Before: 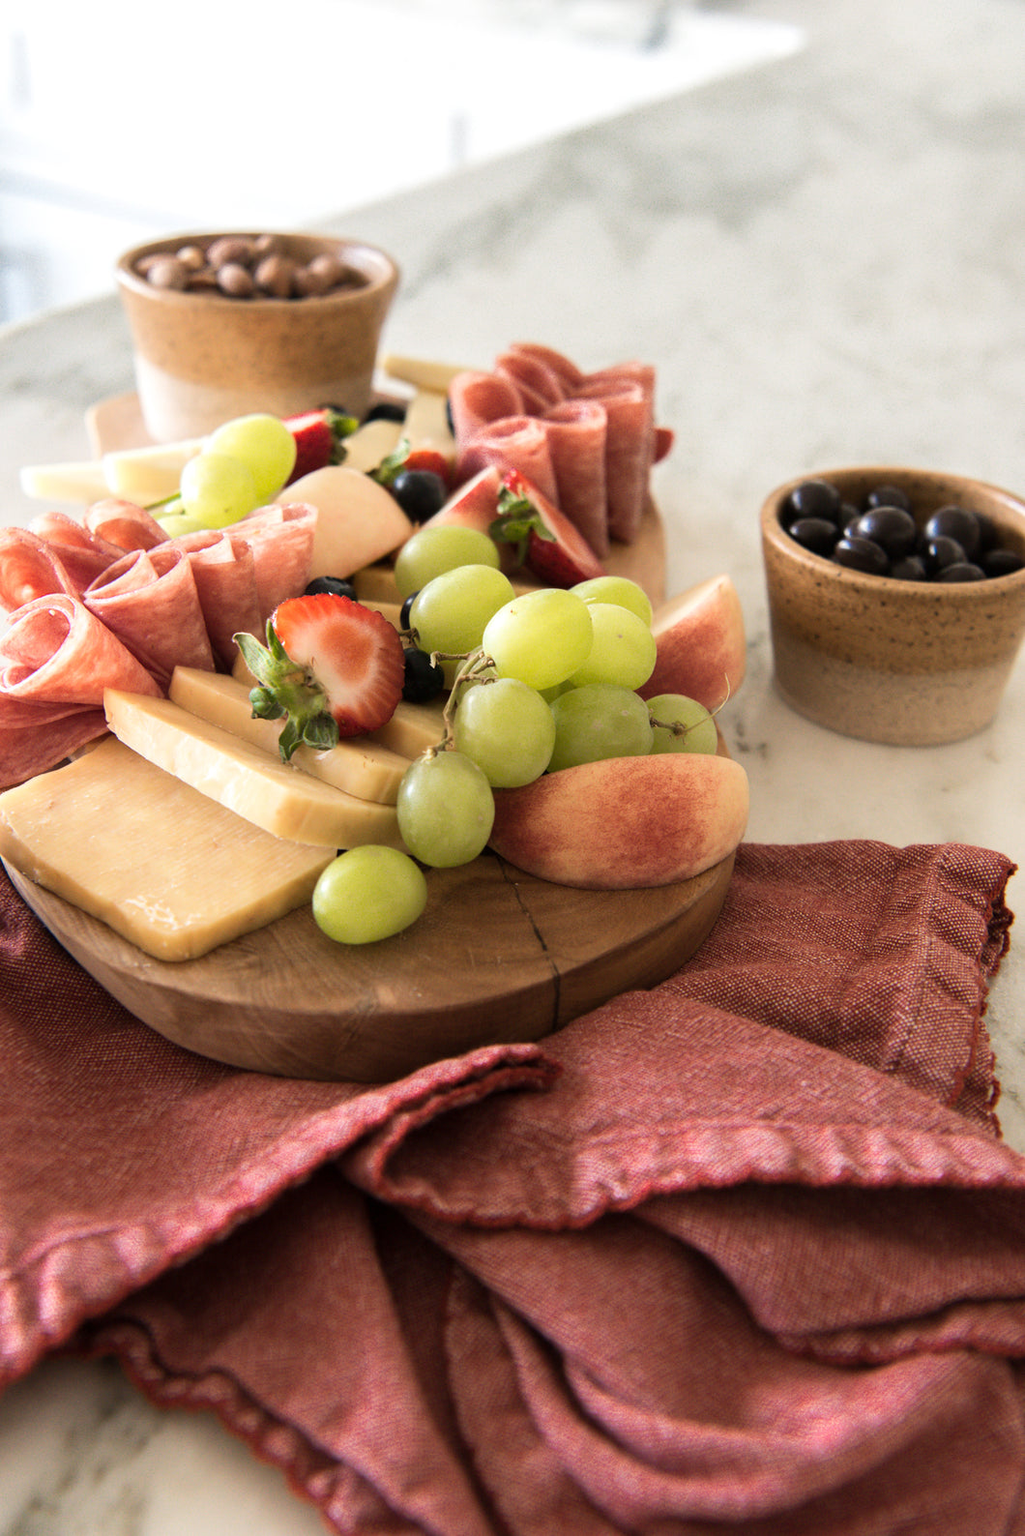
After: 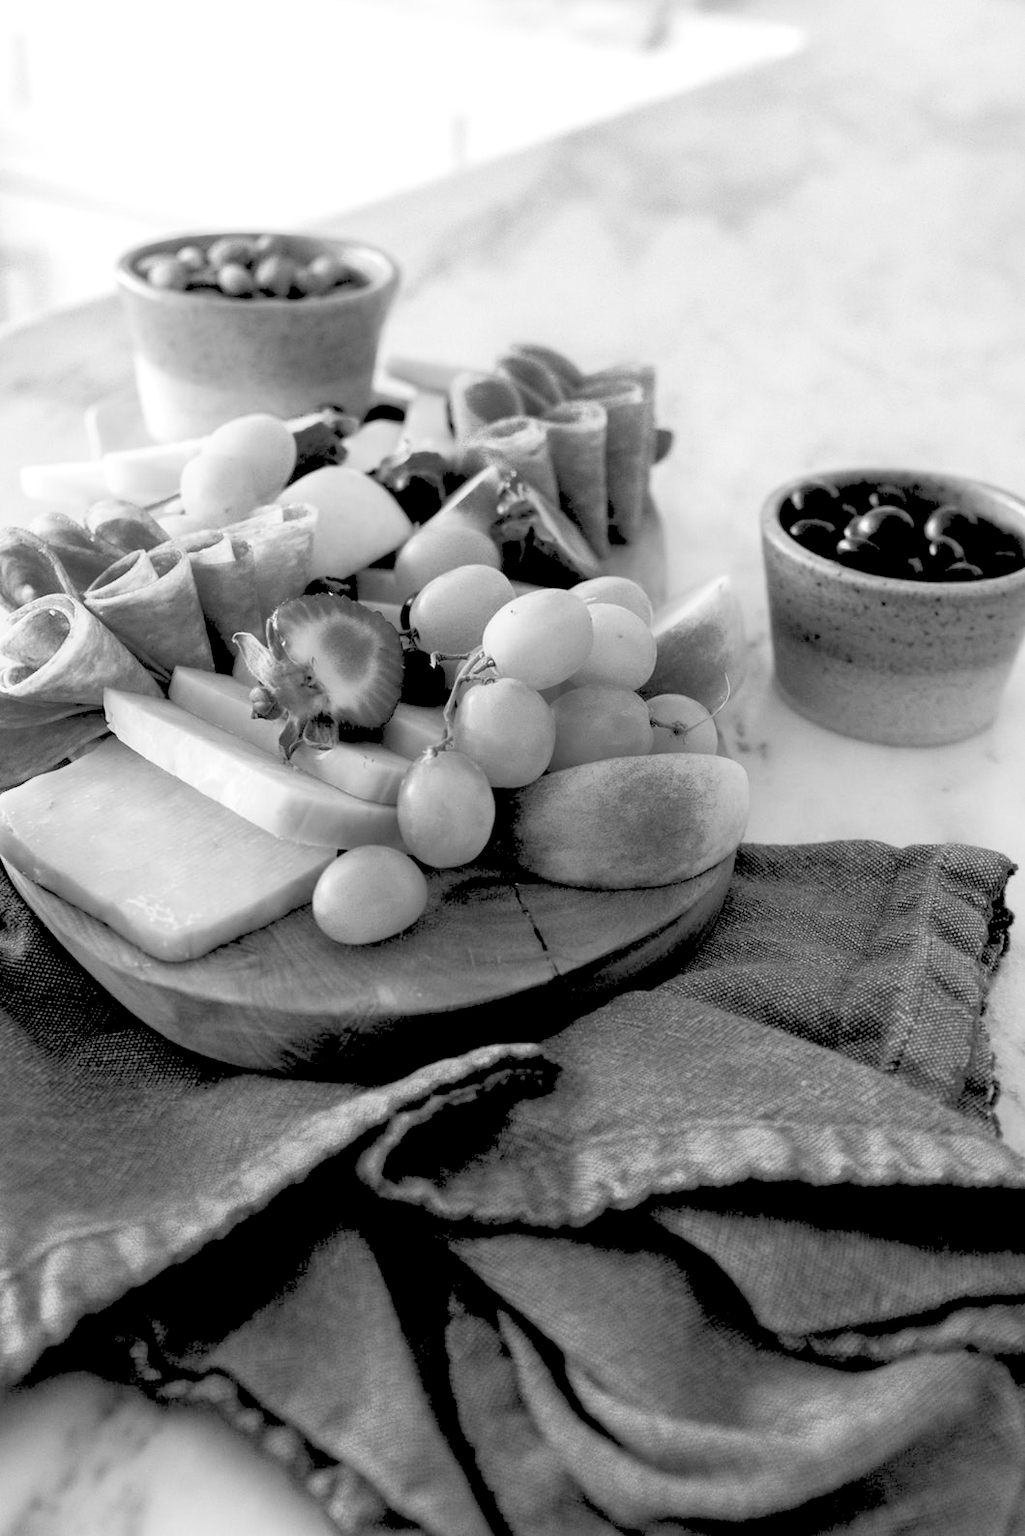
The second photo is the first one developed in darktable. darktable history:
local contrast: mode bilateral grid, contrast 20, coarseness 50, detail 120%, midtone range 0.2
rgb levels: levels [[0.027, 0.429, 0.996], [0, 0.5, 1], [0, 0.5, 1]]
monochrome: a 0, b 0, size 0.5, highlights 0.57
